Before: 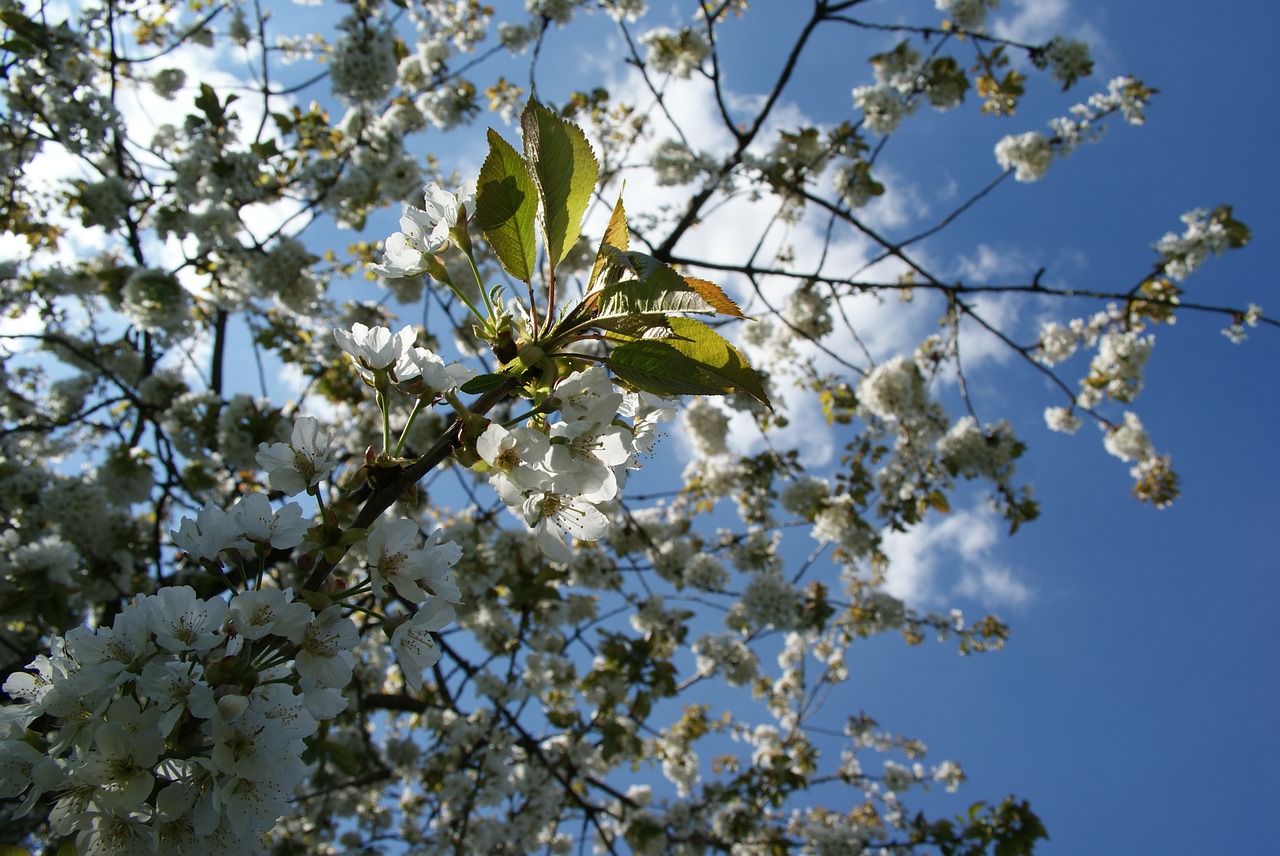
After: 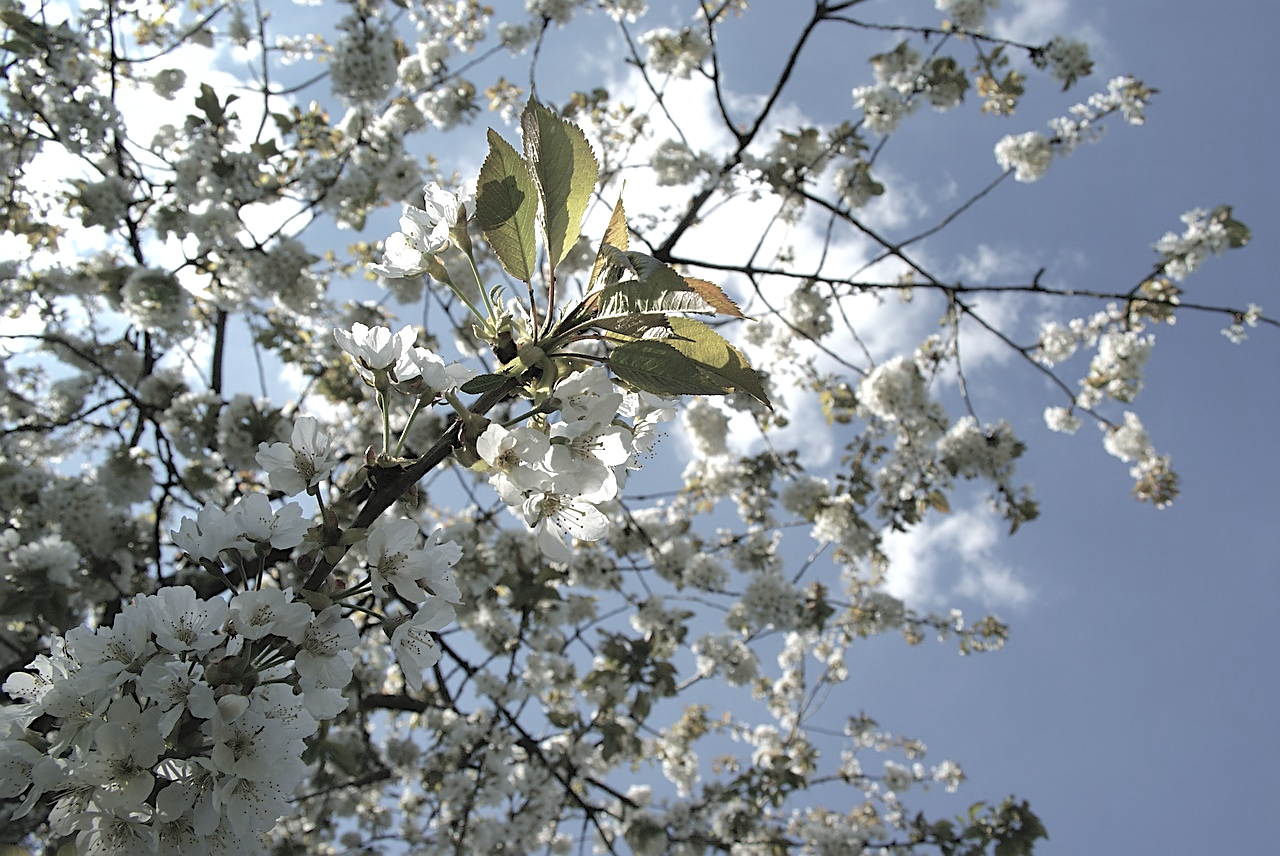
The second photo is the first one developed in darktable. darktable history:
shadows and highlights: on, module defaults
sharpen: on, module defaults
tone equalizer: -8 EV -0.386 EV, -7 EV -0.357 EV, -6 EV -0.352 EV, -5 EV -0.255 EV, -3 EV 0.216 EV, -2 EV 0.343 EV, -1 EV 0.377 EV, +0 EV 0.432 EV
contrast brightness saturation: brightness 0.184, saturation -0.492
